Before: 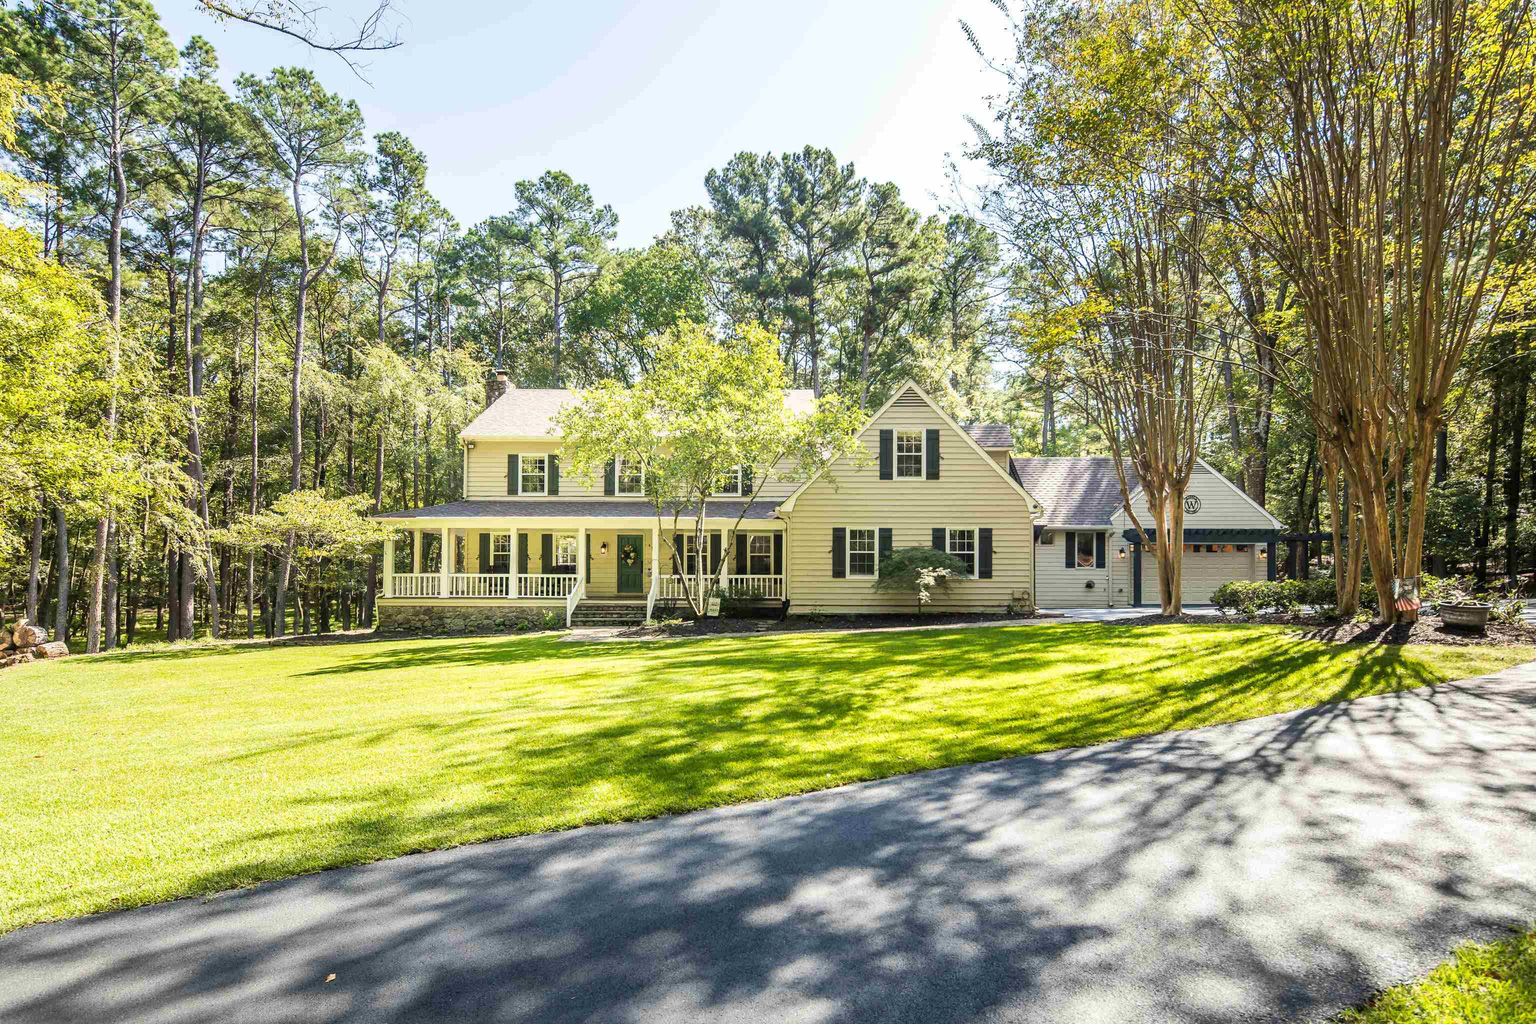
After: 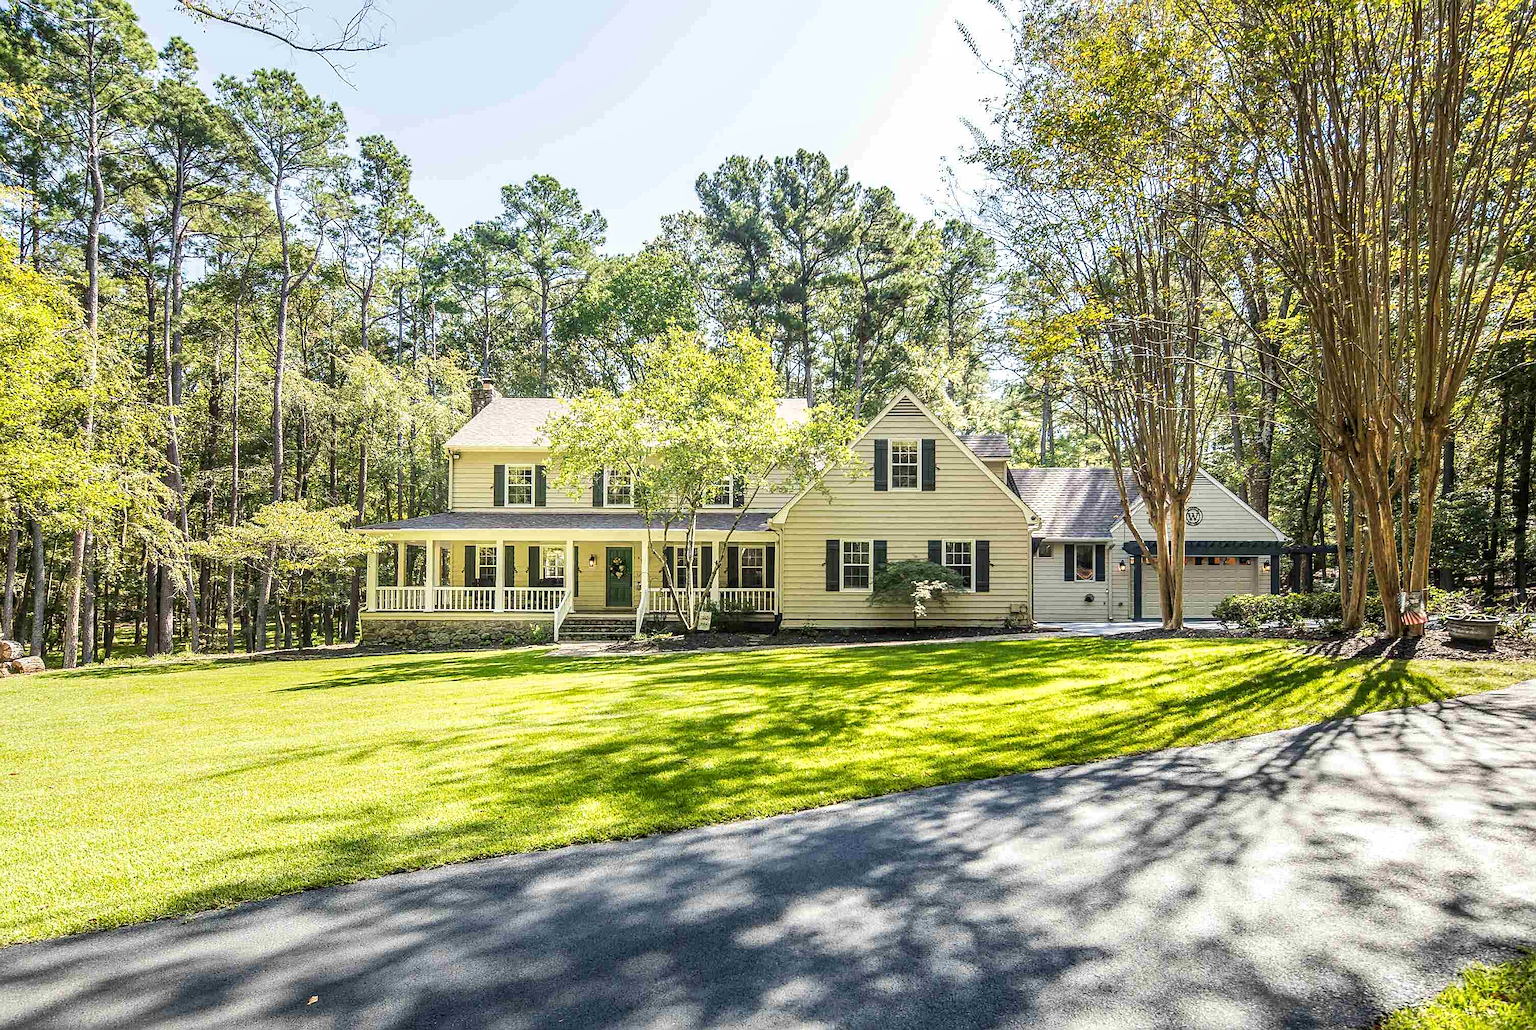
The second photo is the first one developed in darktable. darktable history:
local contrast: on, module defaults
sharpen: on, module defaults
crop and rotate: left 1.653%, right 0.538%, bottom 1.594%
